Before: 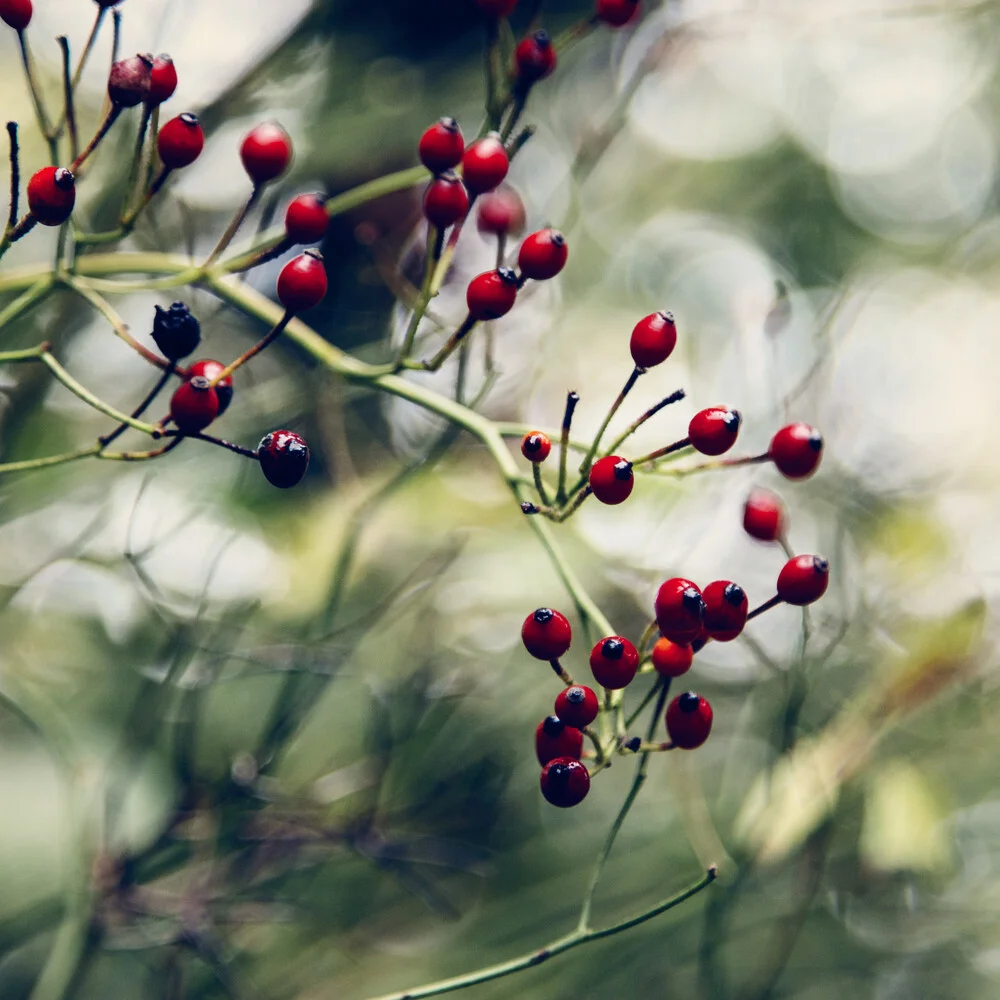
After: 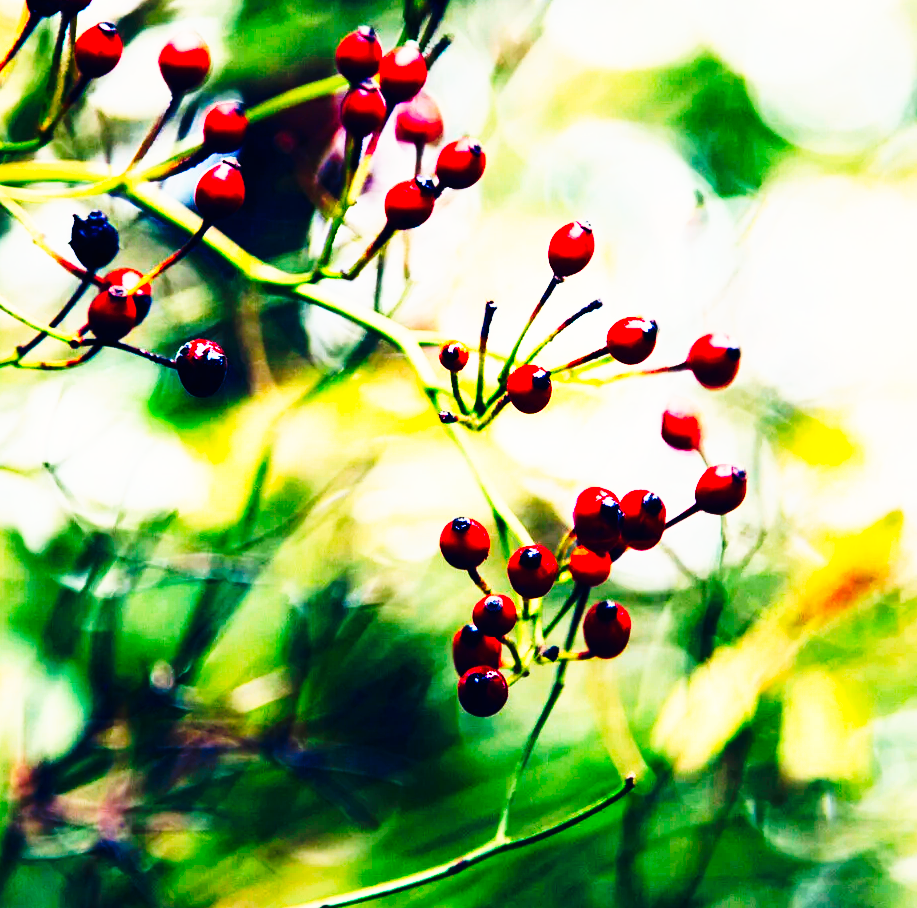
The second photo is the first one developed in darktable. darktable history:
tone curve: curves: ch0 [(0, 0) (0.003, 0.004) (0.011, 0.006) (0.025, 0.008) (0.044, 0.012) (0.069, 0.017) (0.1, 0.021) (0.136, 0.029) (0.177, 0.043) (0.224, 0.062) (0.277, 0.108) (0.335, 0.166) (0.399, 0.301) (0.468, 0.467) (0.543, 0.64) (0.623, 0.803) (0.709, 0.908) (0.801, 0.969) (0.898, 0.988) (1, 1)], preserve colors none
contrast brightness saturation: contrast 0.196, brightness 0.203, saturation 0.801
crop and rotate: left 8.247%, top 9.167%
